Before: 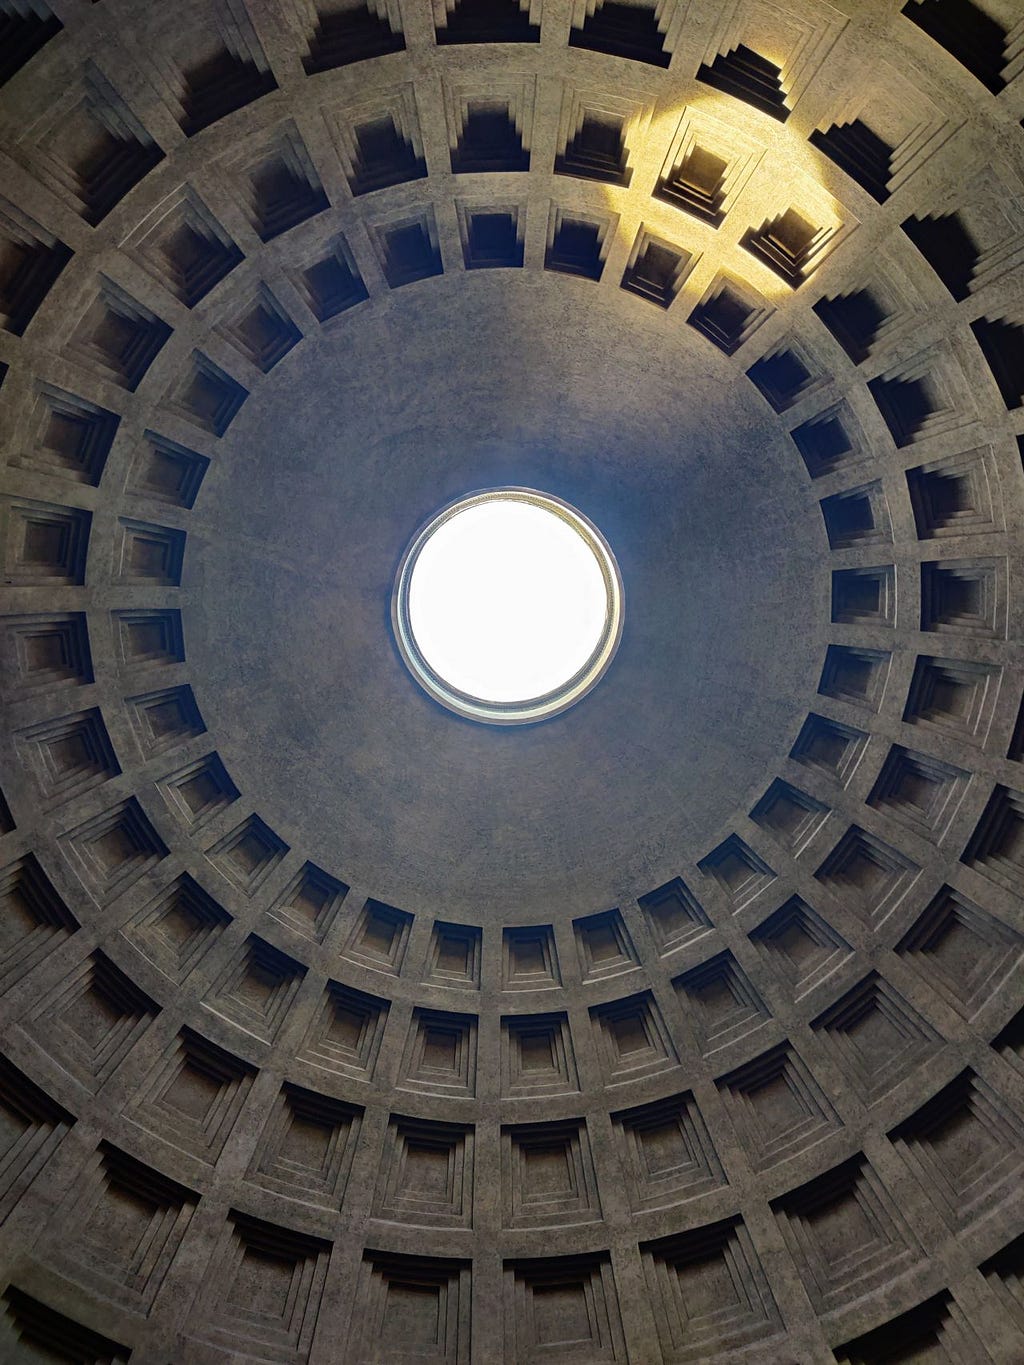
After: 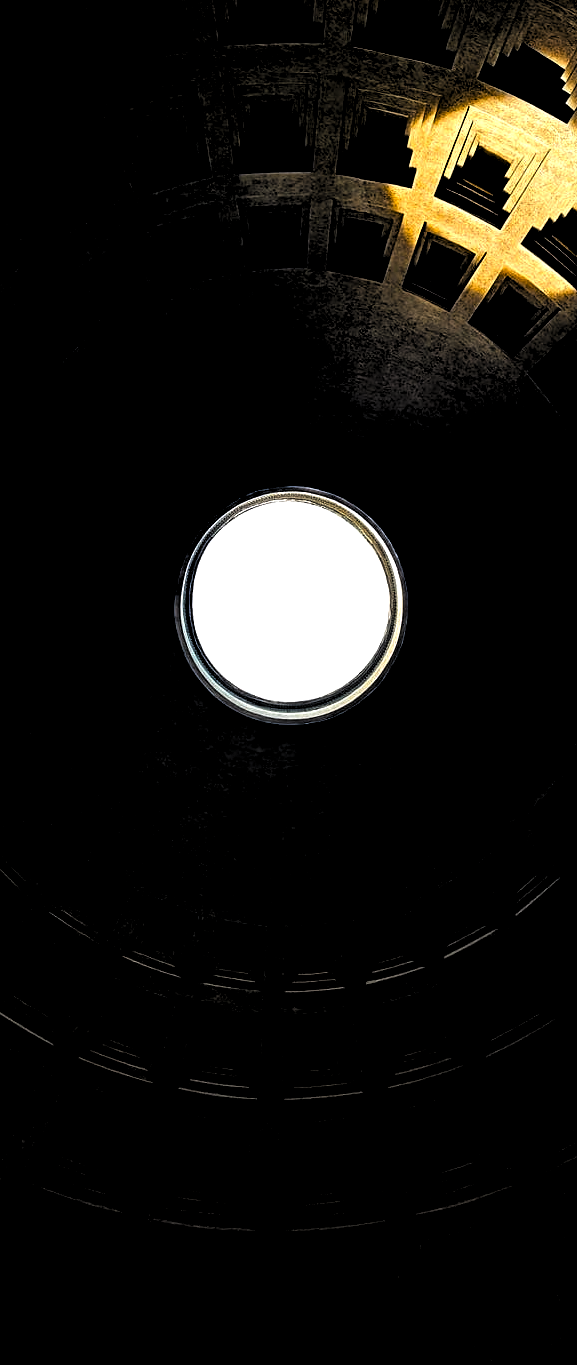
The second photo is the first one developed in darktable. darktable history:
exposure: exposure 0.356 EV, compensate highlight preservation false
crop: left 21.256%, right 22.322%
levels: levels [0.514, 0.759, 1]
color balance rgb: linear chroma grading › global chroma 15.095%, perceptual saturation grading › global saturation 20%, perceptual saturation grading › highlights -14.307%, perceptual saturation grading › shadows 49.981%, global vibrance 15.792%, saturation formula JzAzBz (2021)
color zones: curves: ch1 [(0.263, 0.53) (0.376, 0.287) (0.487, 0.512) (0.748, 0.547) (1, 0.513)]; ch2 [(0.262, 0.45) (0.751, 0.477)]
vignetting: fall-off start 97.29%, fall-off radius 78.83%, width/height ratio 1.117, unbound false
tone equalizer: on, module defaults
